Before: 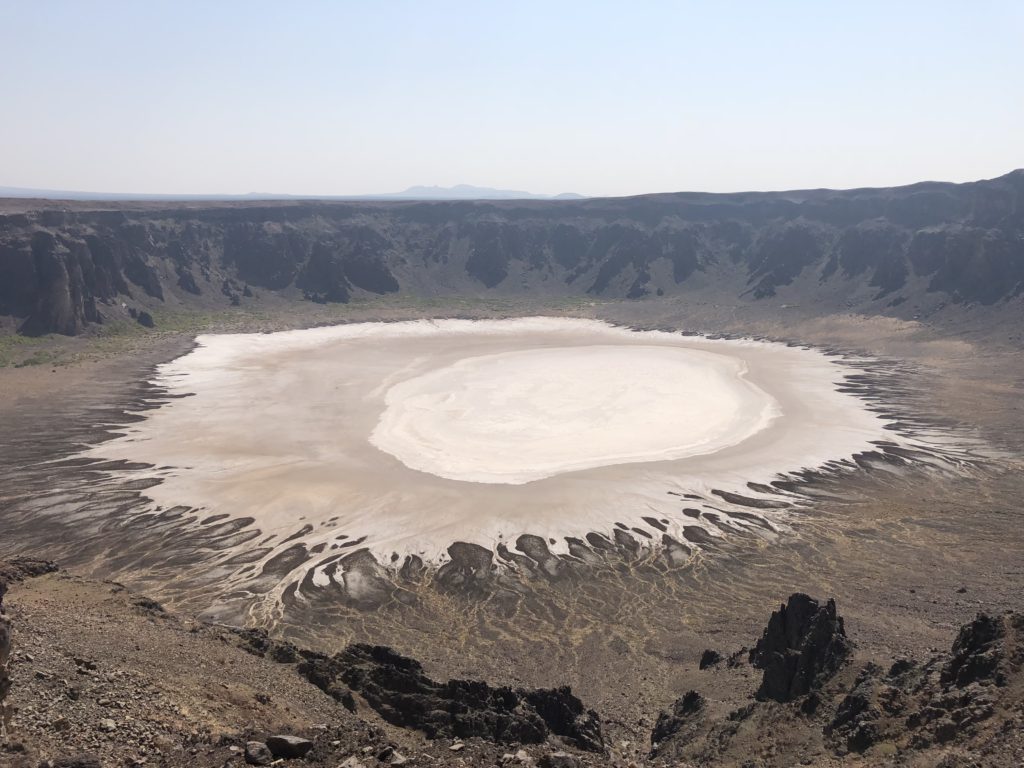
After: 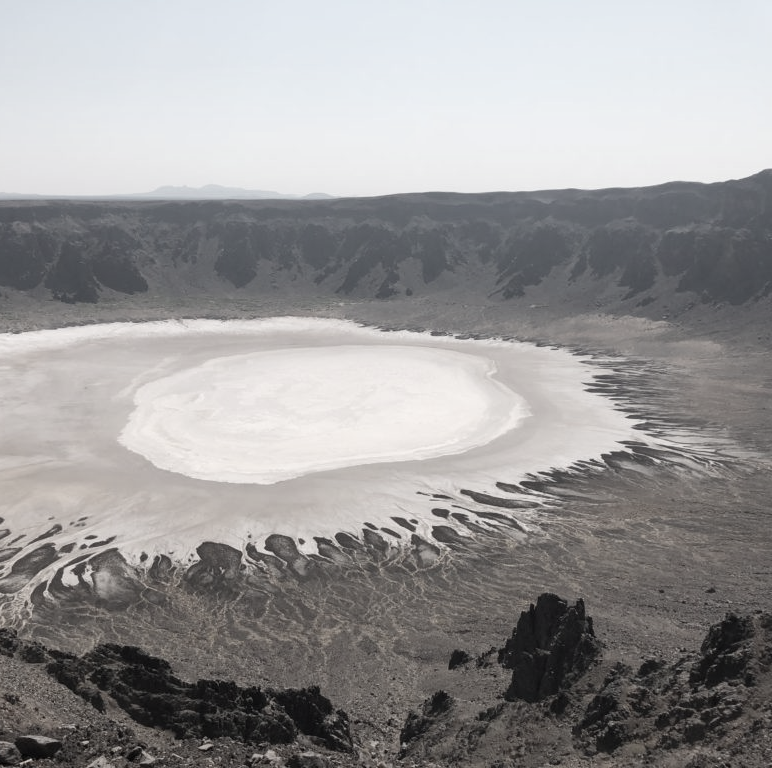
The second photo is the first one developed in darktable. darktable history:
crop and rotate: left 24.6%
color correction: saturation 0.3
